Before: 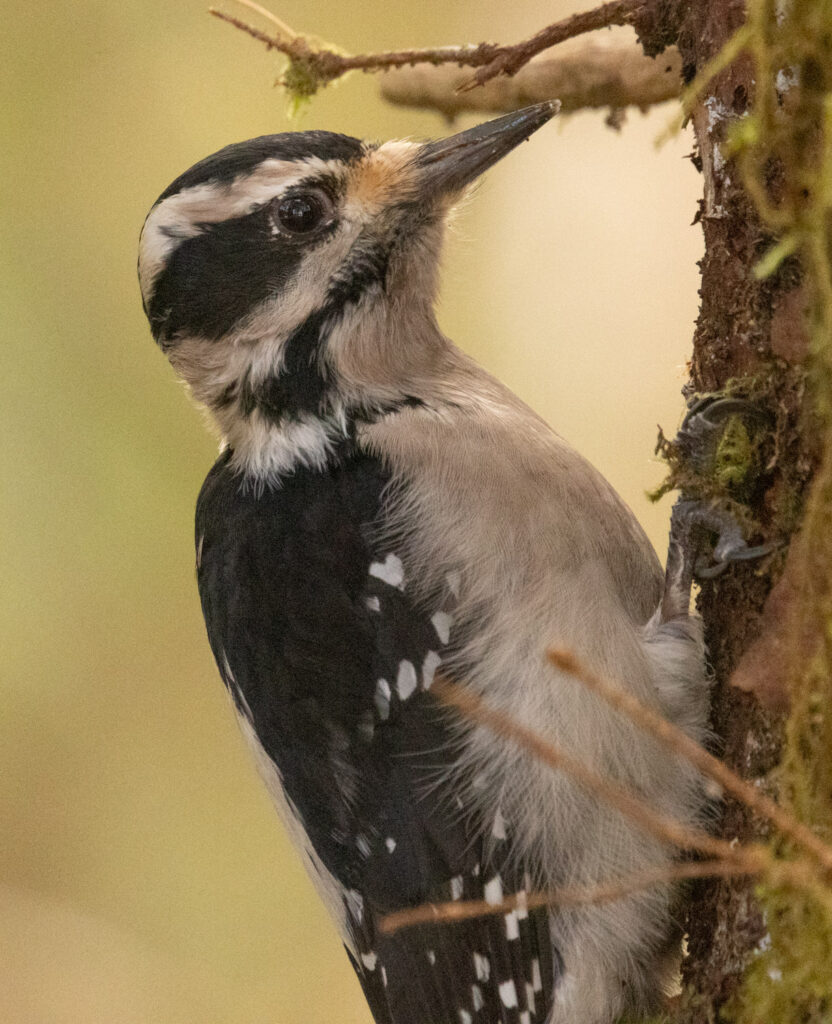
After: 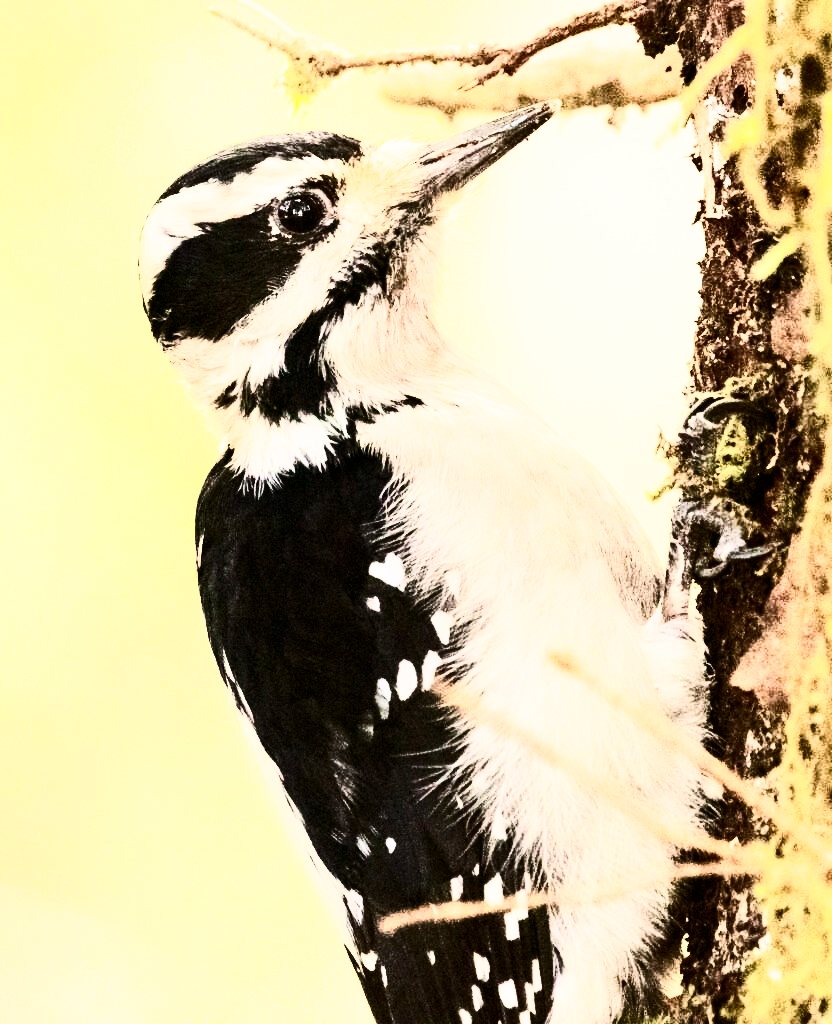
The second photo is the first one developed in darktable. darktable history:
contrast brightness saturation: contrast 0.946, brightness 0.204
velvia: strength 17.6%
filmic rgb: black relative exposure -5.01 EV, white relative exposure 3.96 EV, hardness 2.89, contrast 1.402, highlights saturation mix -30.95%, iterations of high-quality reconstruction 0
exposure: black level correction 0, exposure 1.097 EV, compensate exposure bias true, compensate highlight preservation false
